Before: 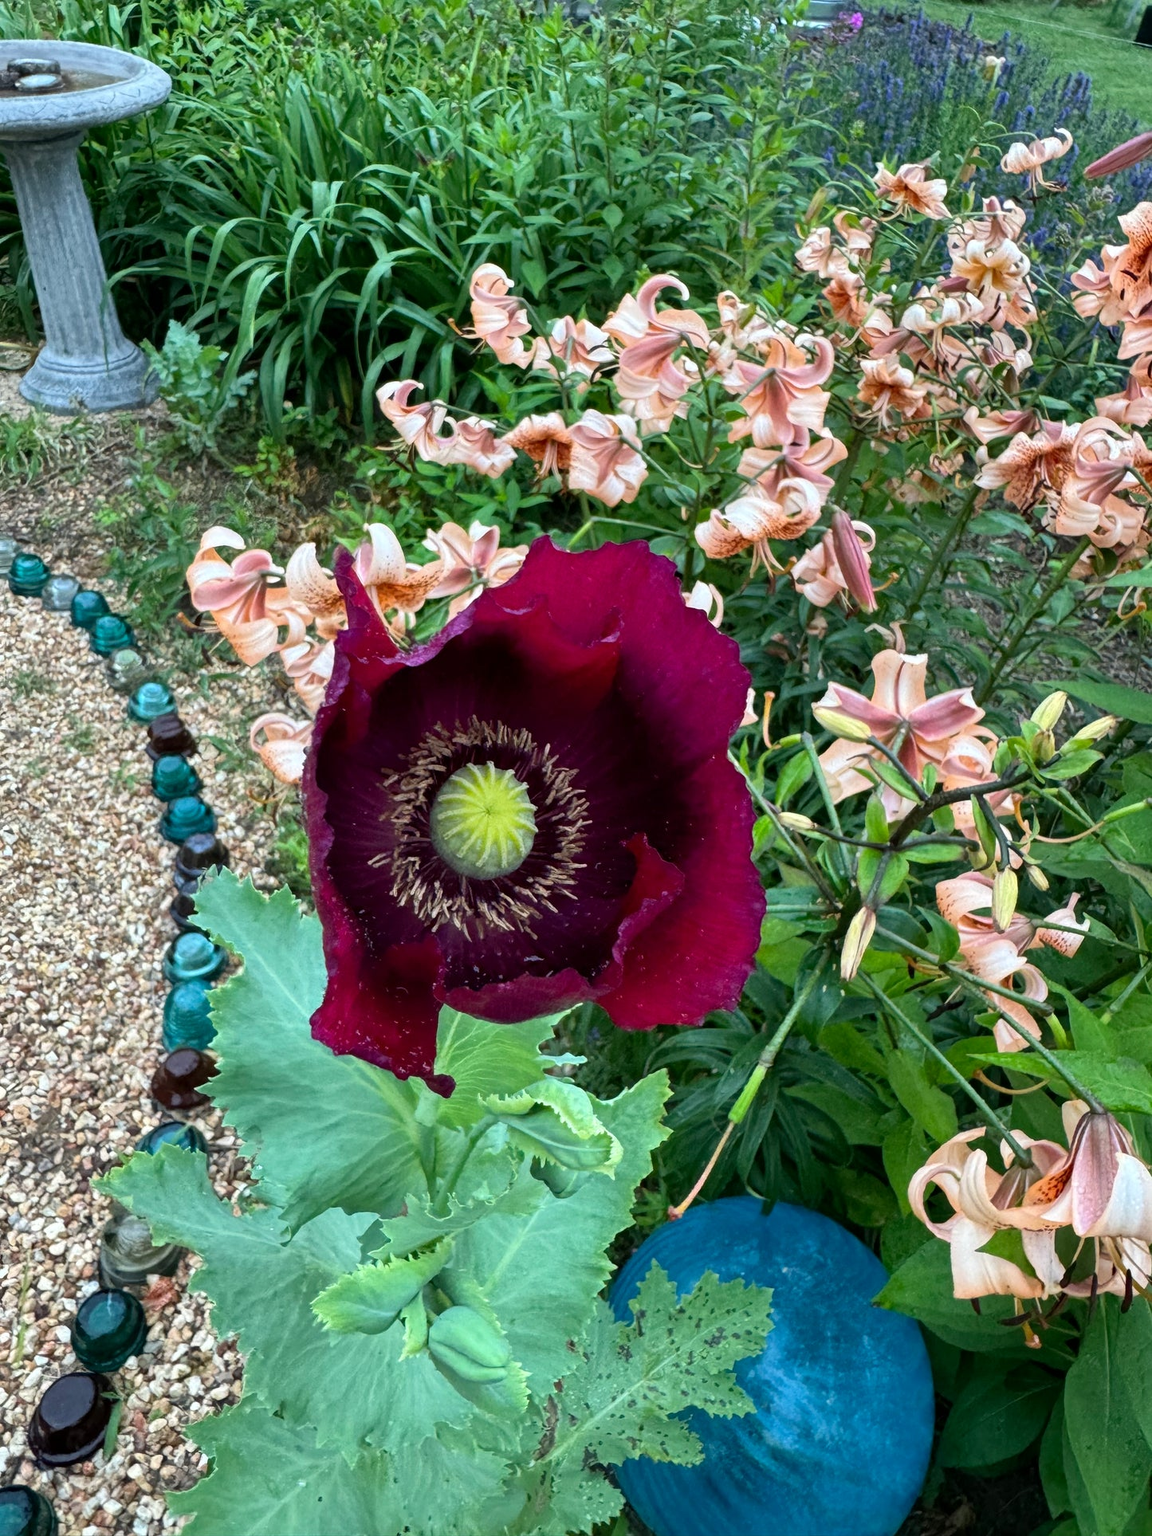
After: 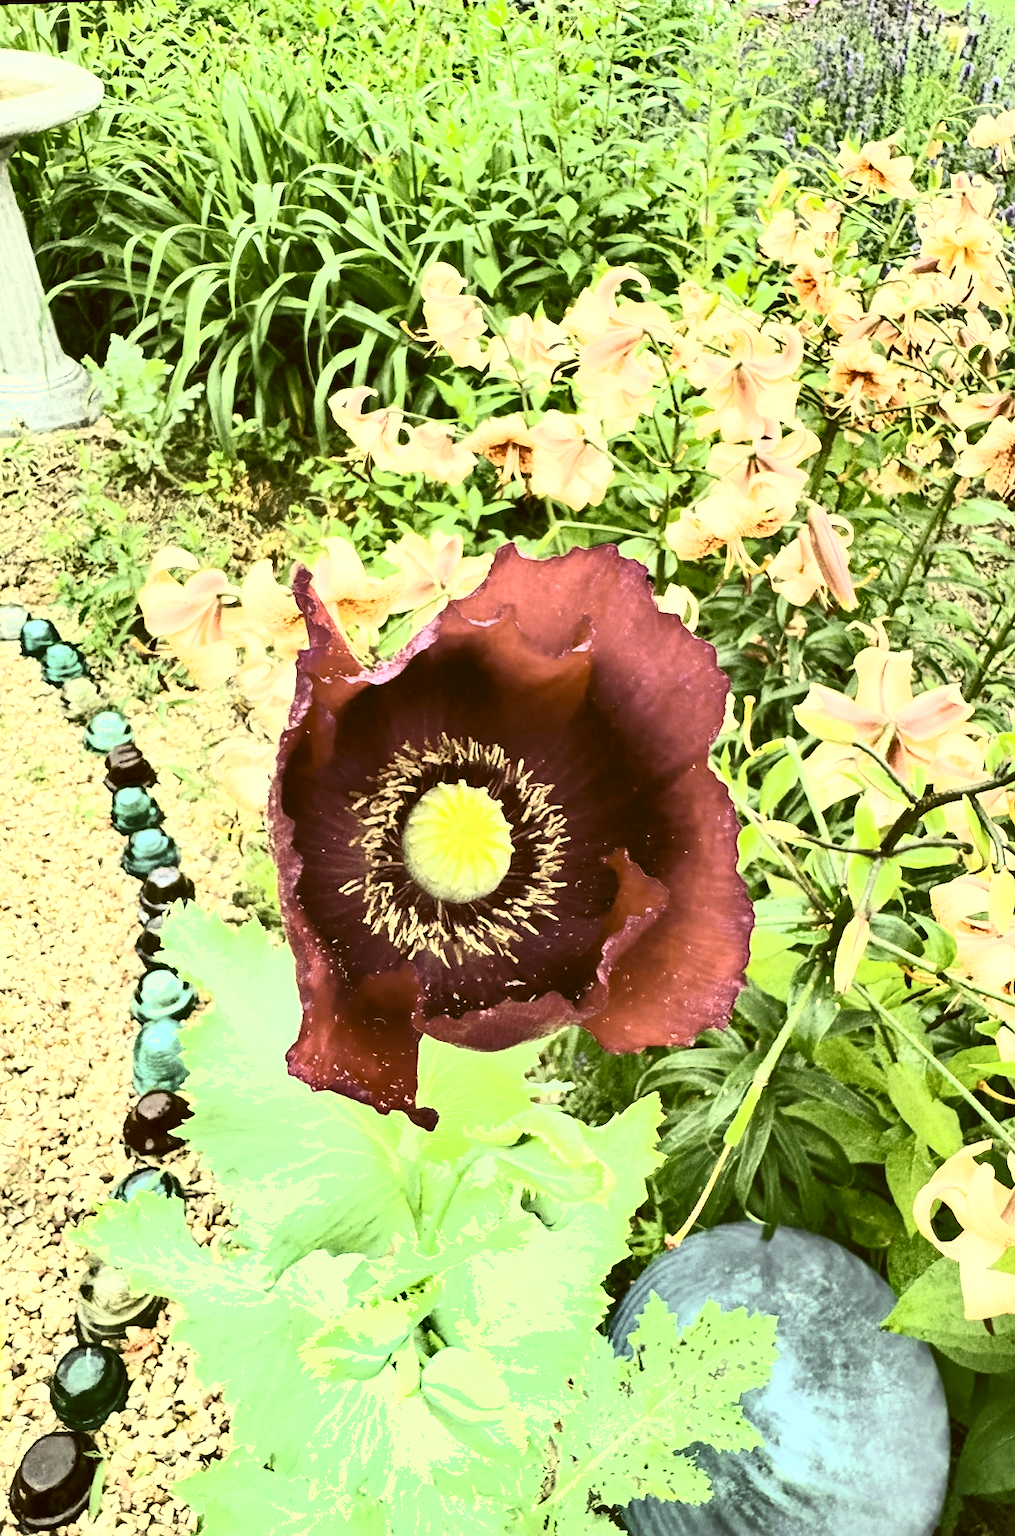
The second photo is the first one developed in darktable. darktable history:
rotate and perspective: rotation -1.24°, automatic cropping off
crop and rotate: angle 1°, left 4.281%, top 0.642%, right 11.383%, bottom 2.486%
color correction: highlights a* 0.162, highlights b* 29.53, shadows a* -0.162, shadows b* 21.09
color zones: curves: ch1 [(0.077, 0.436) (0.25, 0.5) (0.75, 0.5)]
exposure: black level correction 0, exposure 1.2 EV, compensate exposure bias true, compensate highlight preservation false
shadows and highlights: shadows 60, soften with gaussian
contrast brightness saturation: contrast 0.57, brightness 0.57, saturation -0.34
